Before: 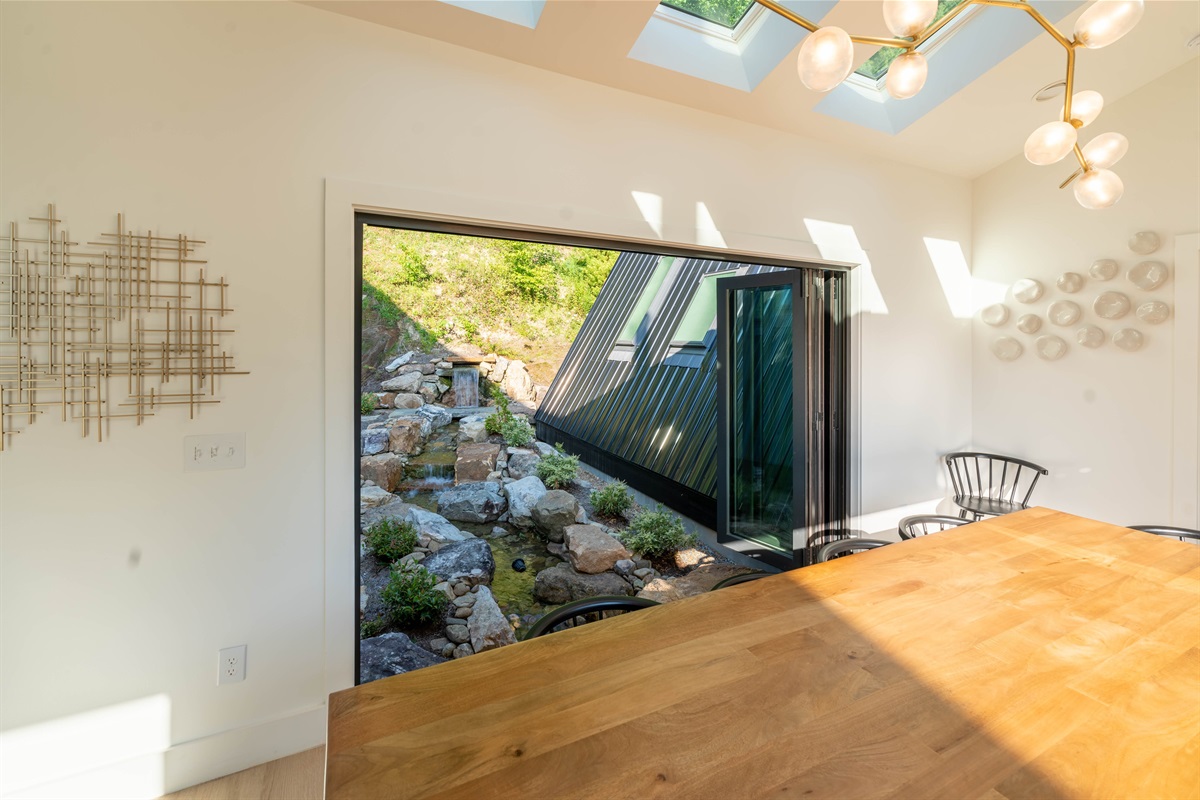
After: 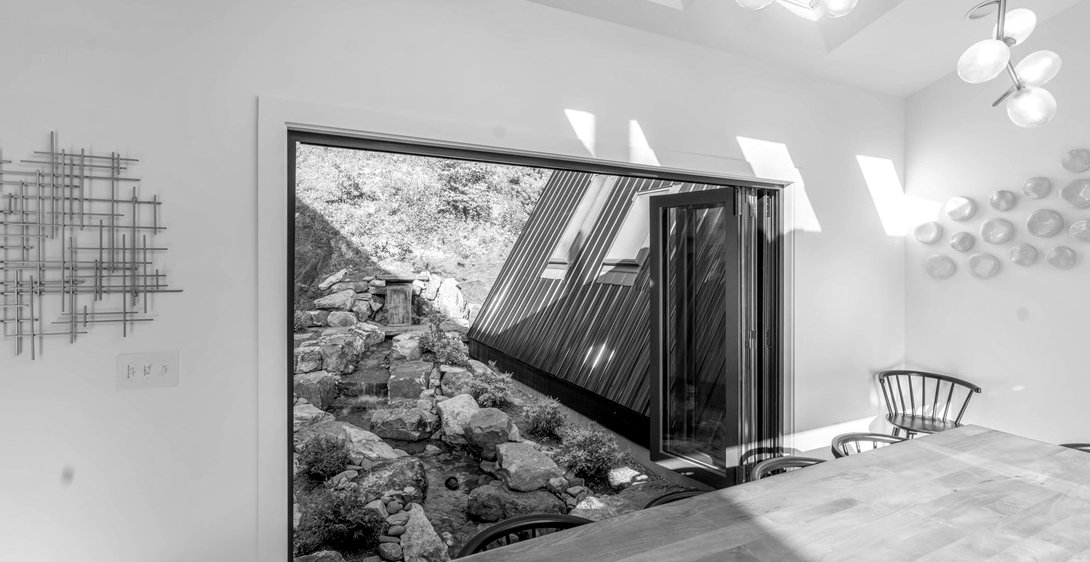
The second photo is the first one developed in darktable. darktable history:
crop: left 5.596%, top 10.314%, right 3.534%, bottom 19.395%
monochrome: on, module defaults
local contrast: on, module defaults
